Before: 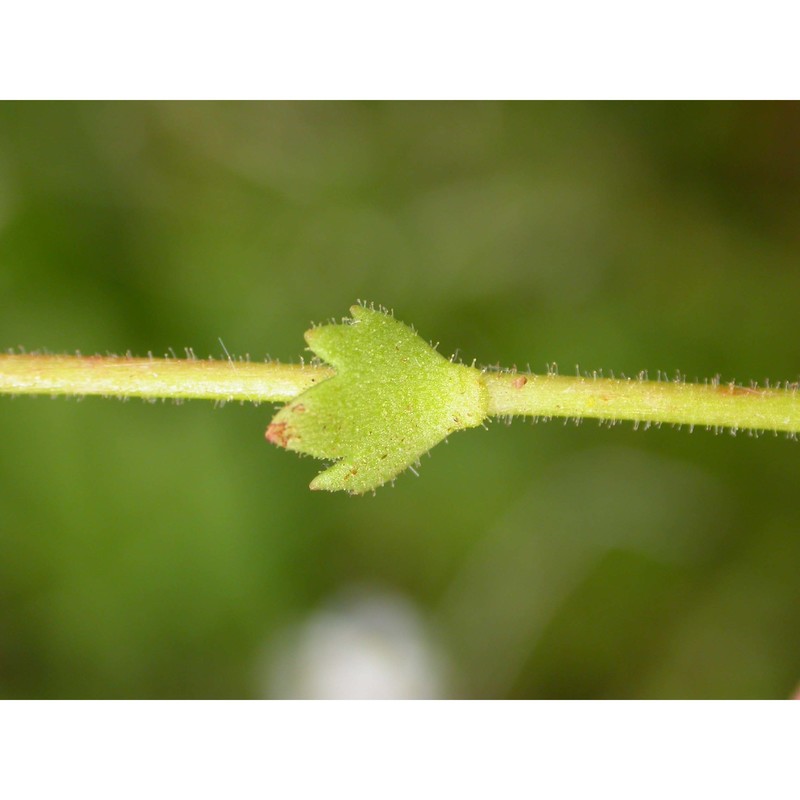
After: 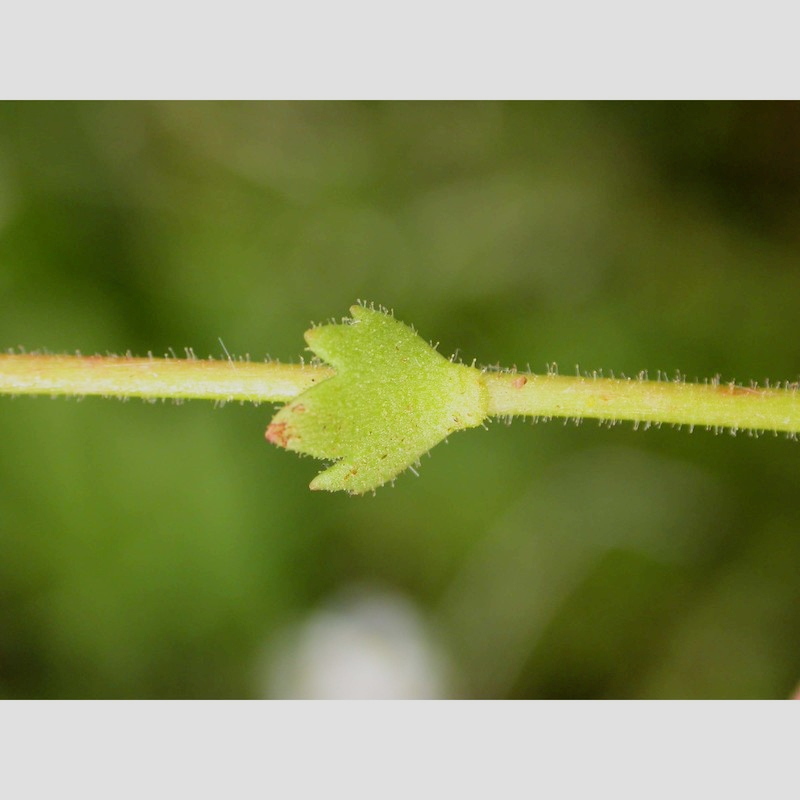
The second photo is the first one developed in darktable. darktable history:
filmic rgb: black relative exposure -5.08 EV, white relative exposure 4 EV, threshold 5.97 EV, hardness 2.9, contrast 1.192, enable highlight reconstruction true
